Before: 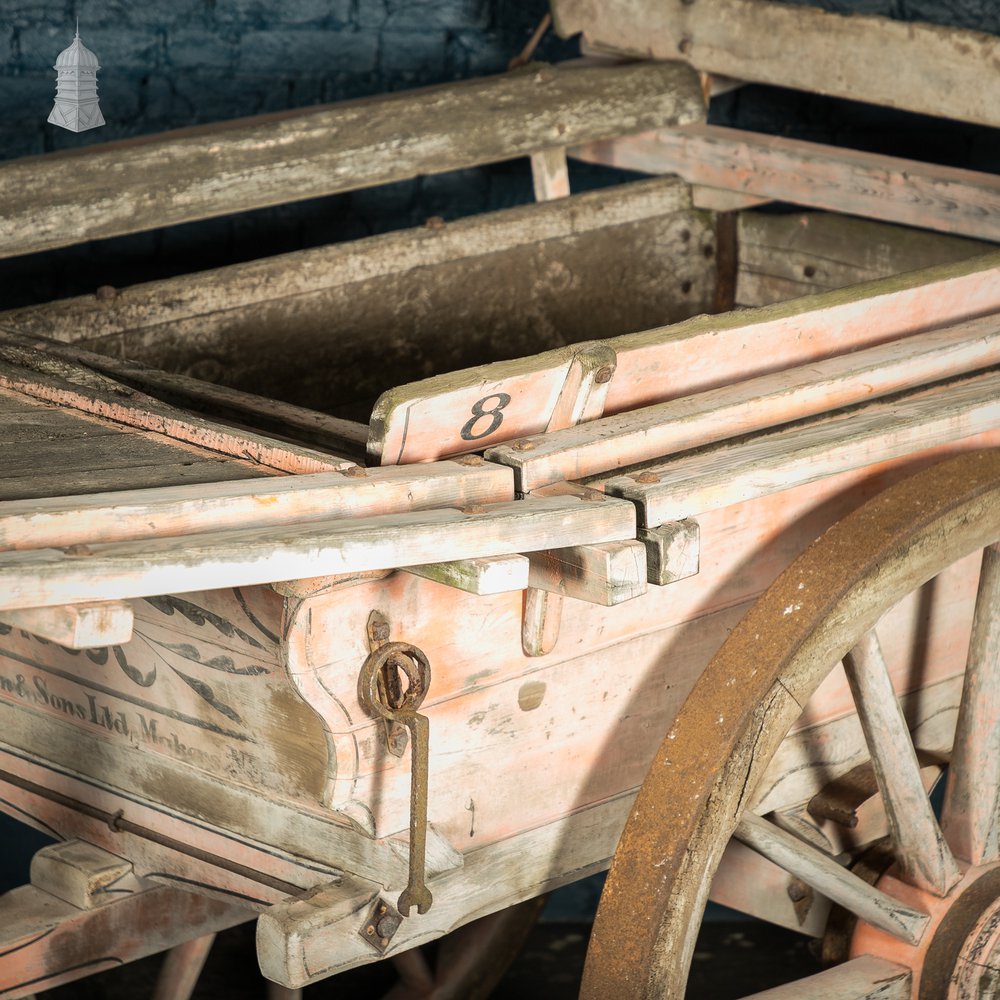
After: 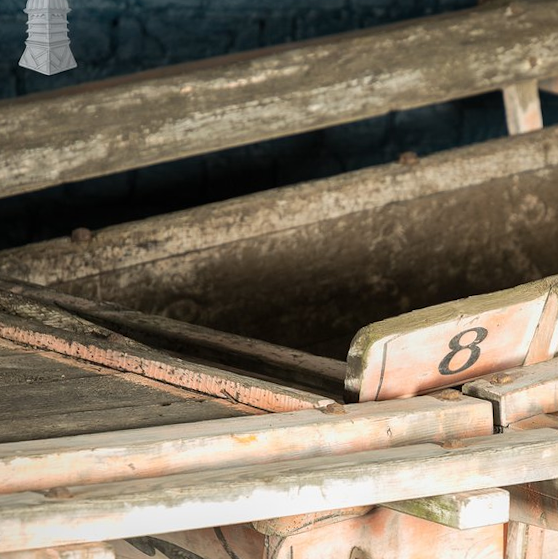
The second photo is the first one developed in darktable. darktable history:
rotate and perspective: rotation -1.17°, automatic cropping off
crop and rotate: left 3.047%, top 7.509%, right 42.236%, bottom 37.598%
